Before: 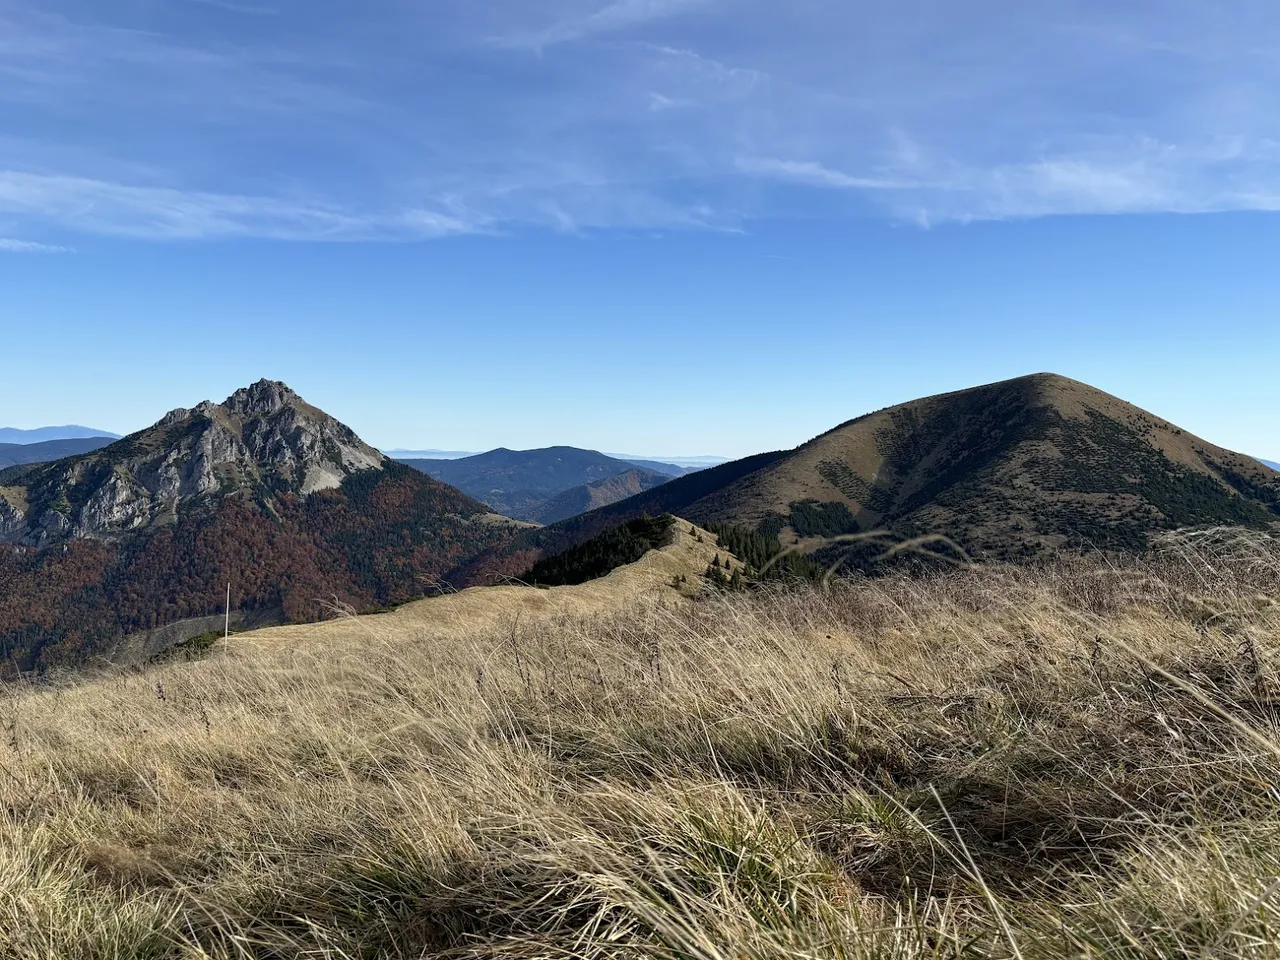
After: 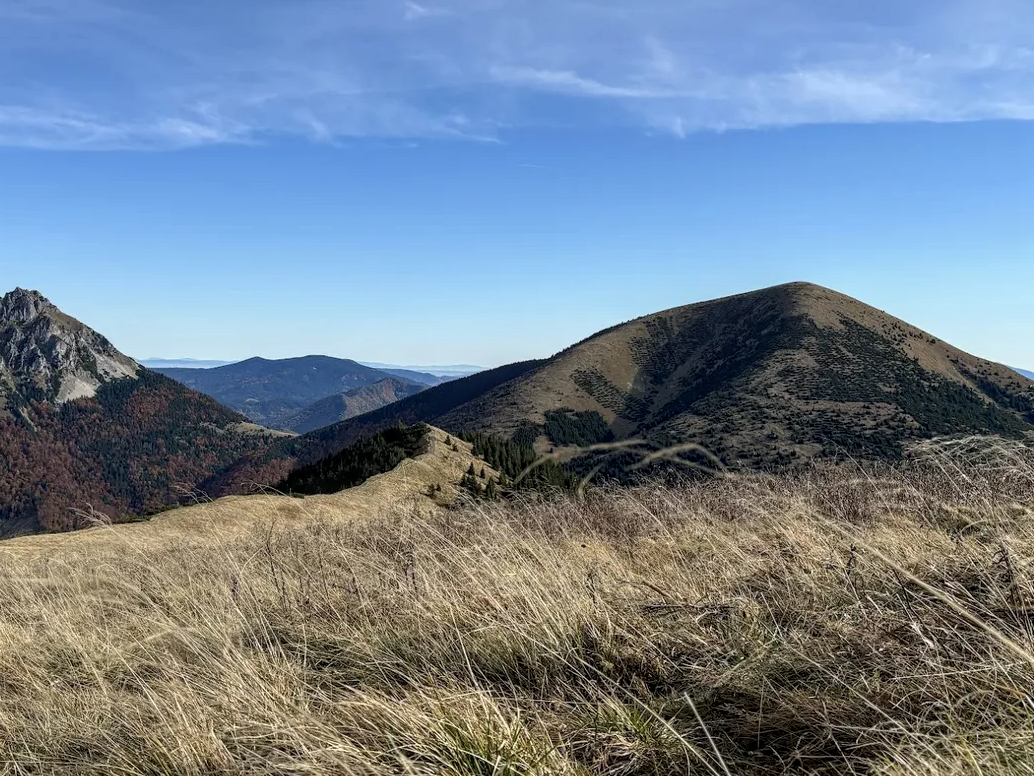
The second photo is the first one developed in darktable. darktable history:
local contrast: on, module defaults
crop: left 19.159%, top 9.58%, bottom 9.58%
